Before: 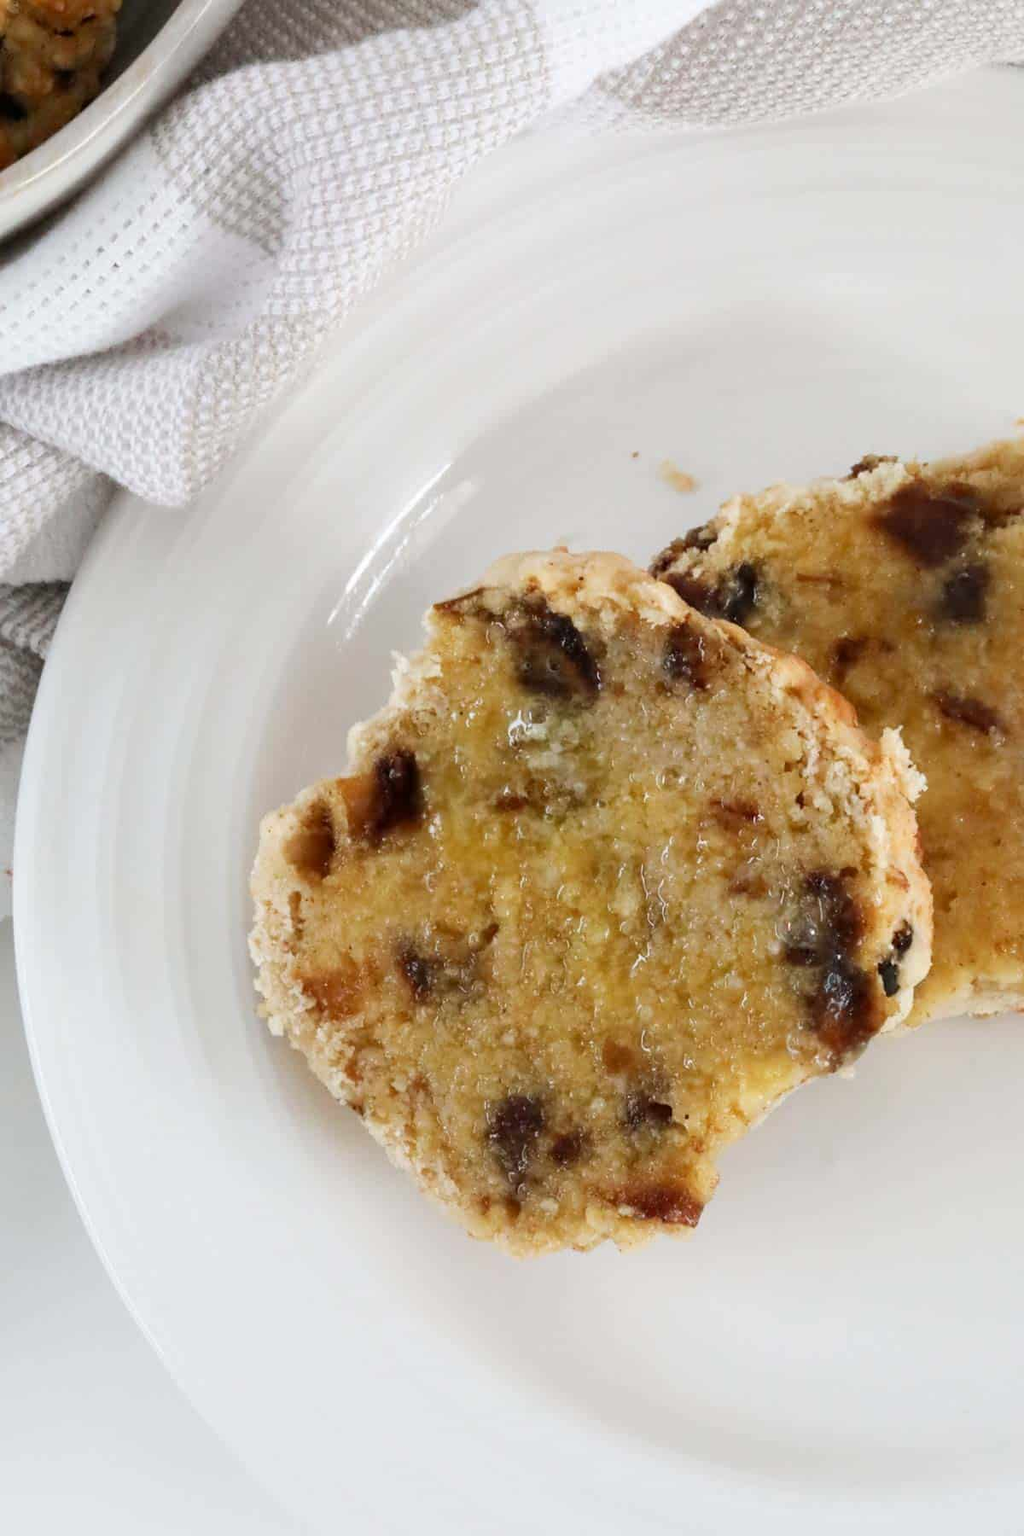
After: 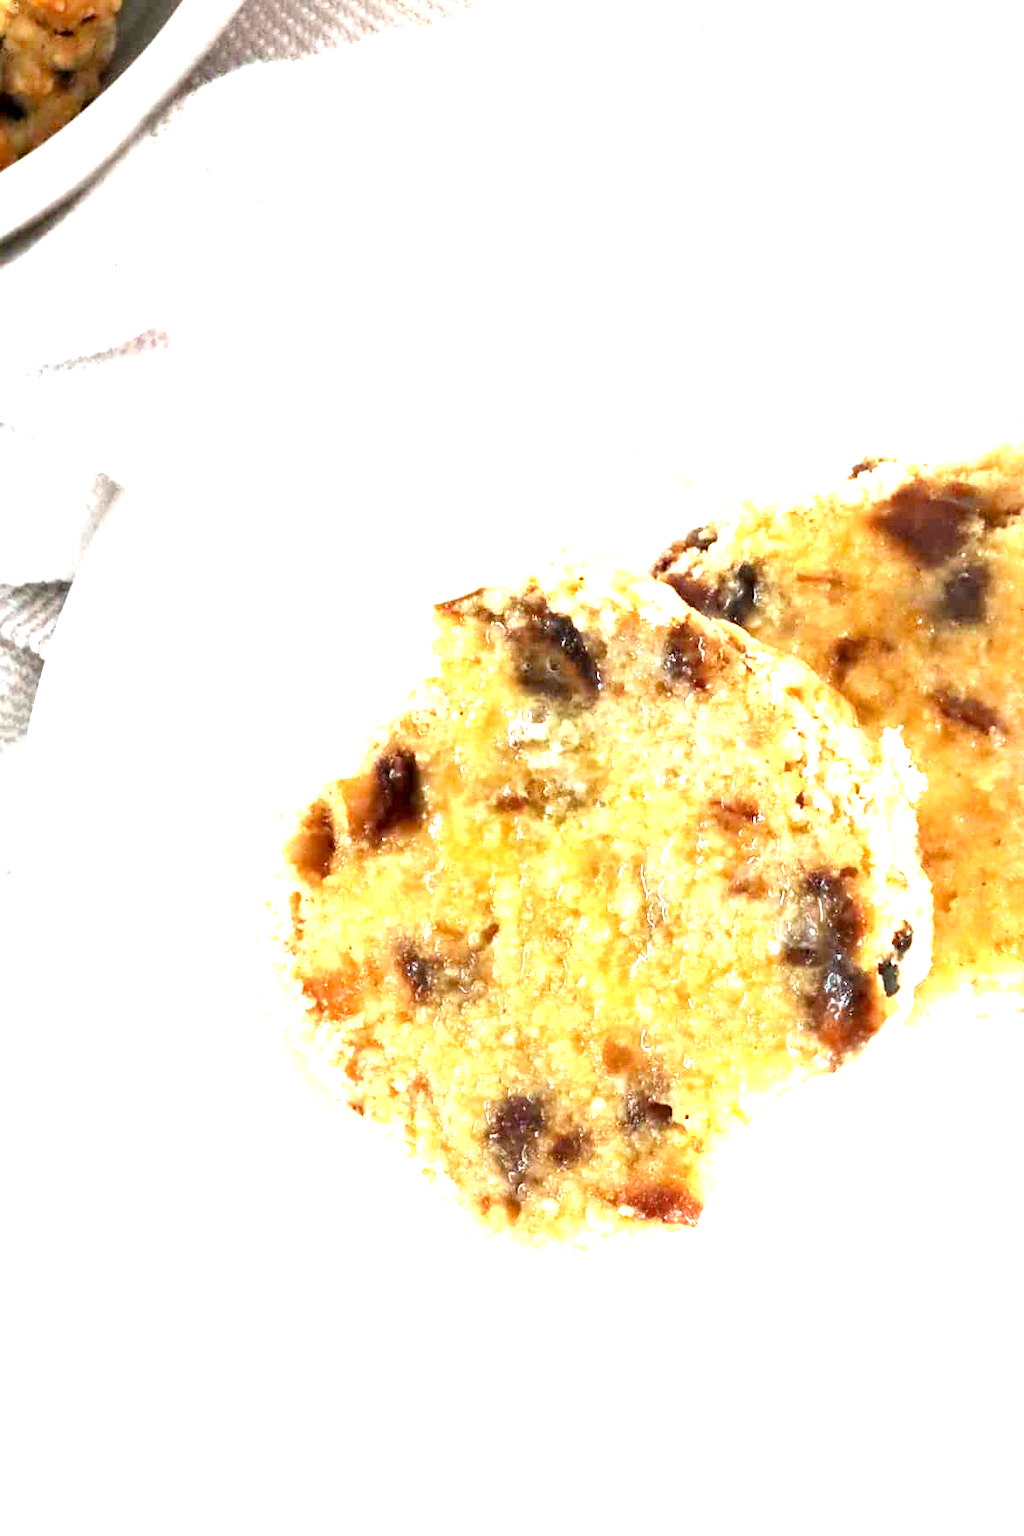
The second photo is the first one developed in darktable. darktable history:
exposure: black level correction 0.001, exposure 1.994 EV, compensate highlight preservation false
